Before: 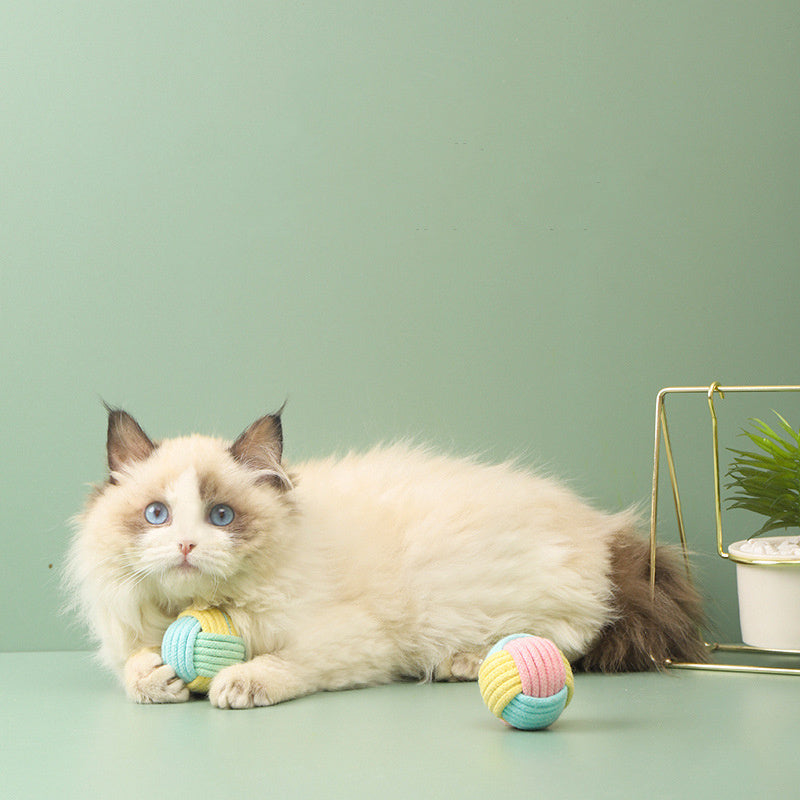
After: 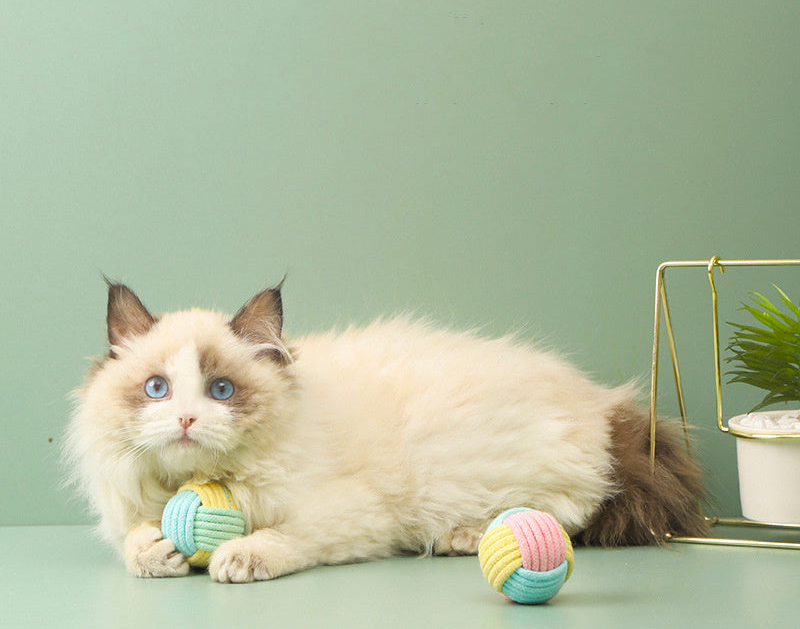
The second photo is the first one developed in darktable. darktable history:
crop and rotate: top 15.774%, bottom 5.506%
color balance rgb: shadows fall-off 101%, linear chroma grading › mid-tones 7.63%, perceptual saturation grading › mid-tones 11.68%, mask middle-gray fulcrum 22.45%, global vibrance 10.11%, saturation formula JzAzBz (2021)
